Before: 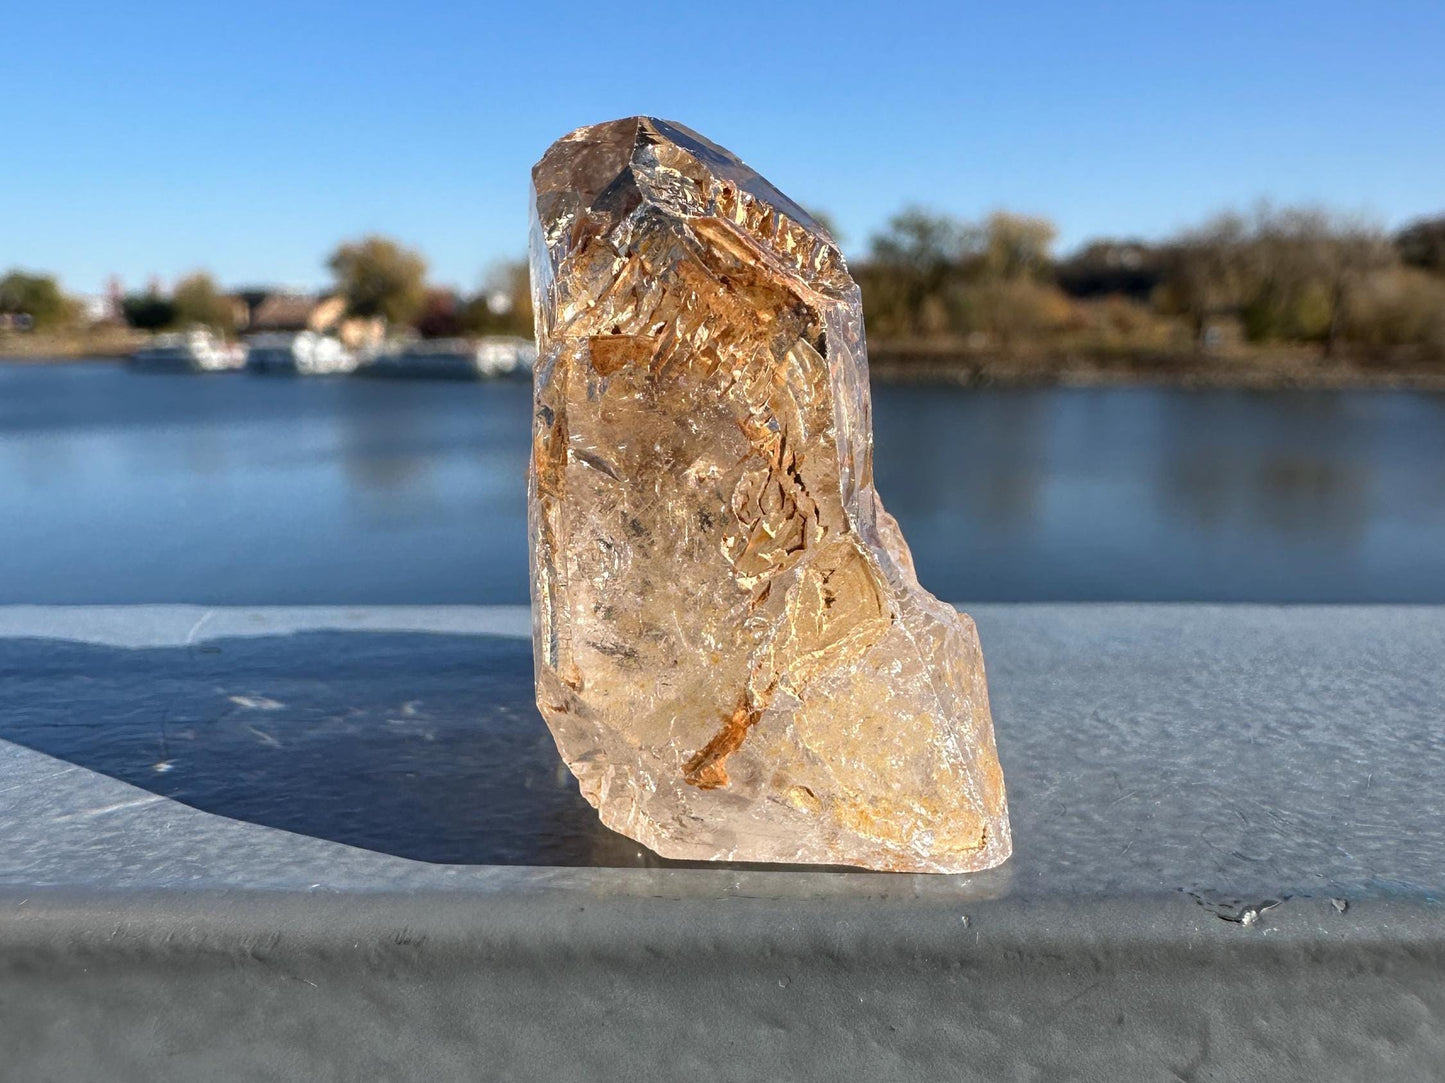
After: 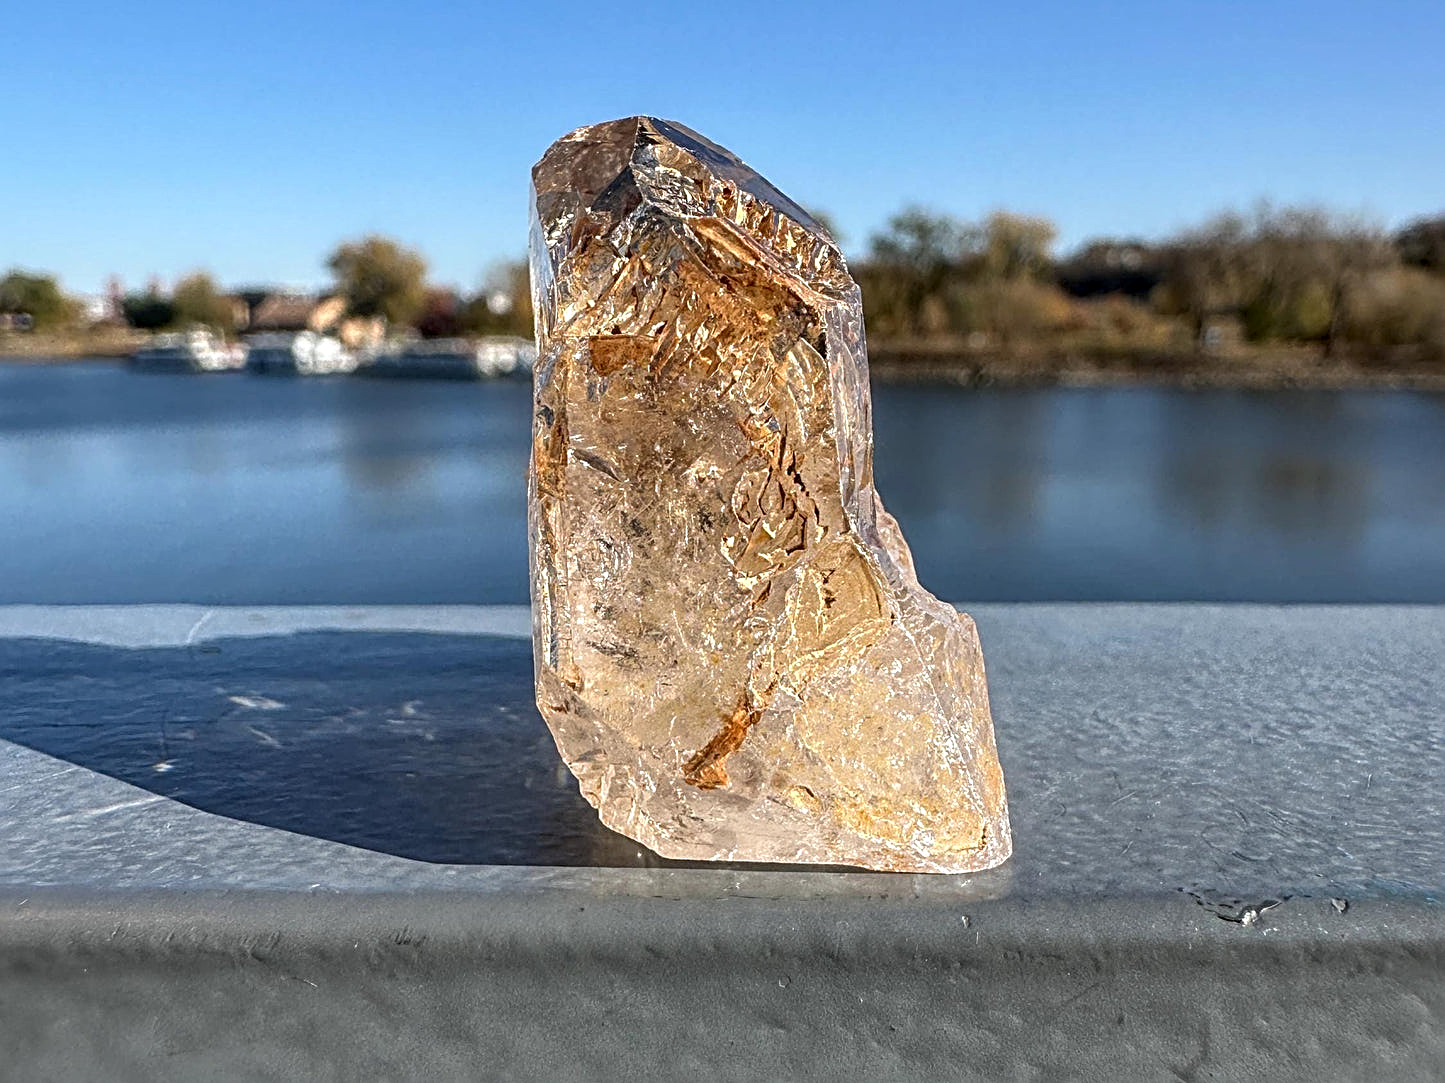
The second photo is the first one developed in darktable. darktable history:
shadows and highlights: radius 331.84, shadows 53.55, highlights -100, compress 94.63%, highlights color adjustment 73.23%, soften with gaussian
local contrast: on, module defaults
sharpen: radius 2.584, amount 0.688
tone equalizer: on, module defaults
